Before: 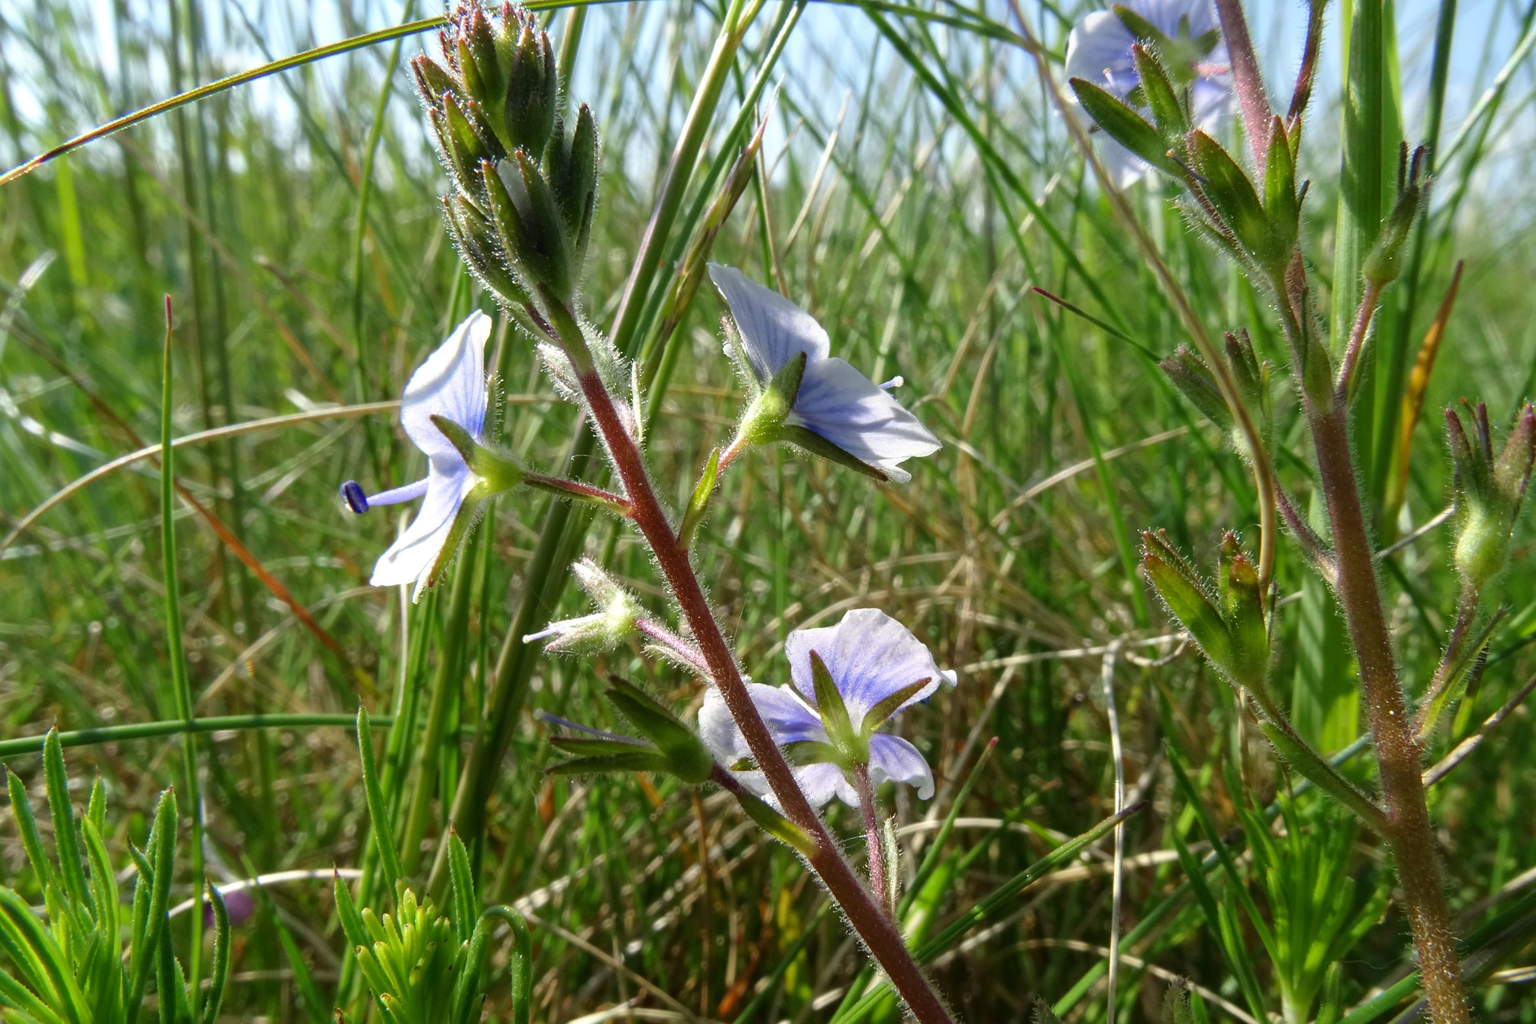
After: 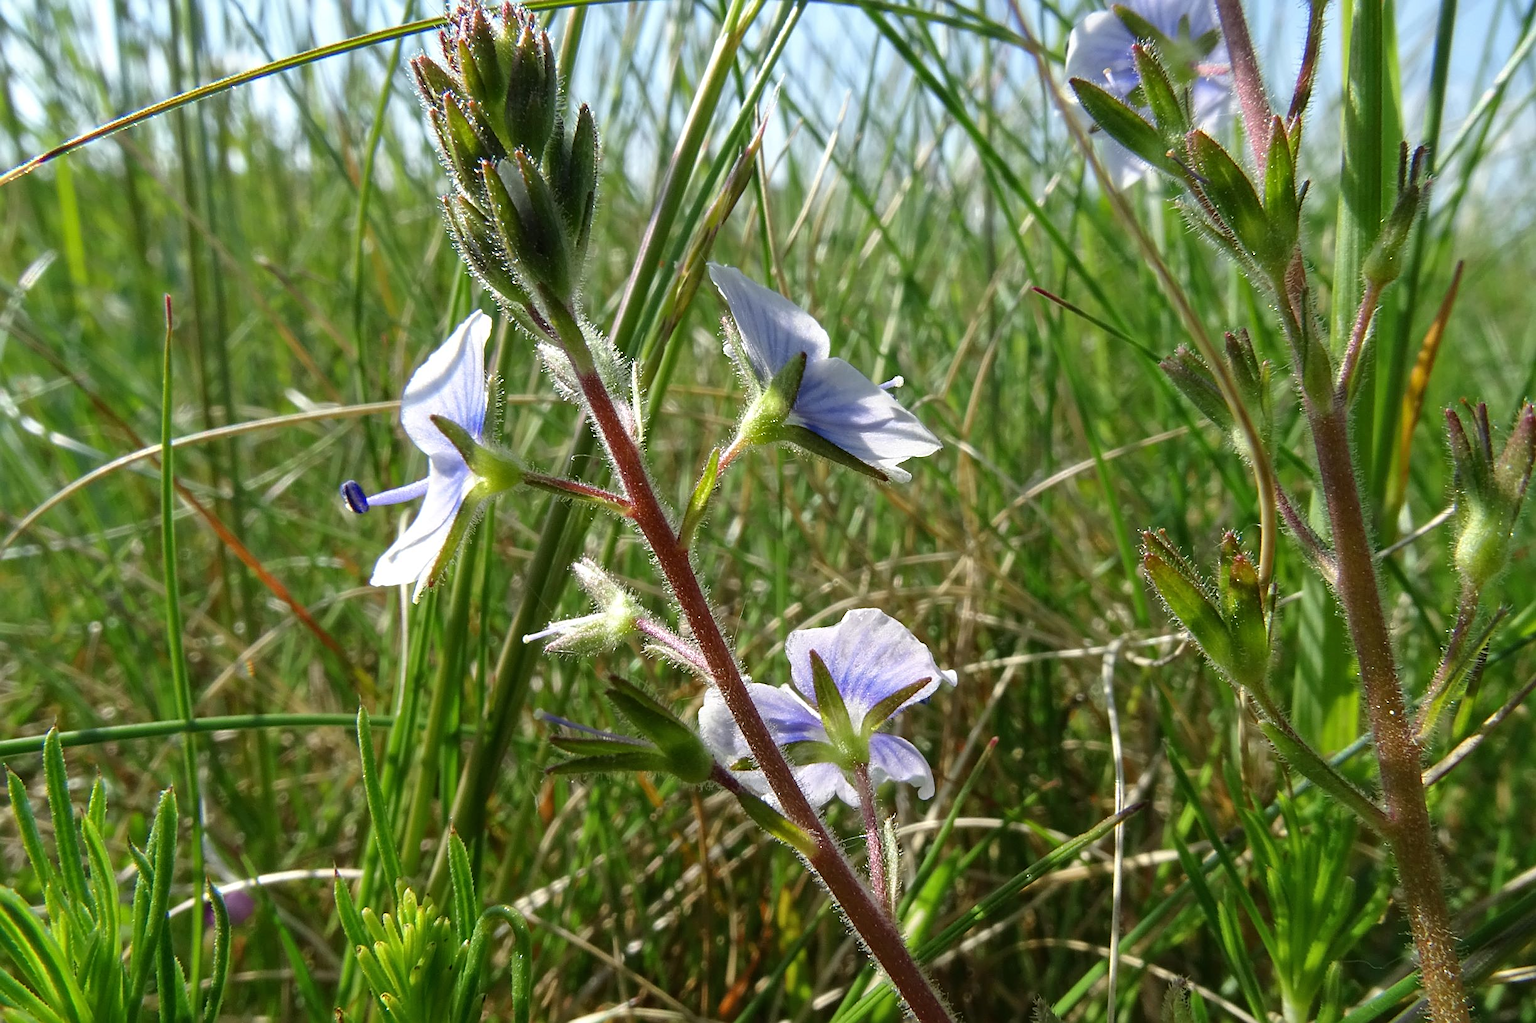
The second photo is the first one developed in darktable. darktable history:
shadows and highlights: radius 125.28, shadows 30.36, highlights -30.74, low approximation 0.01, soften with gaussian
sharpen: on, module defaults
